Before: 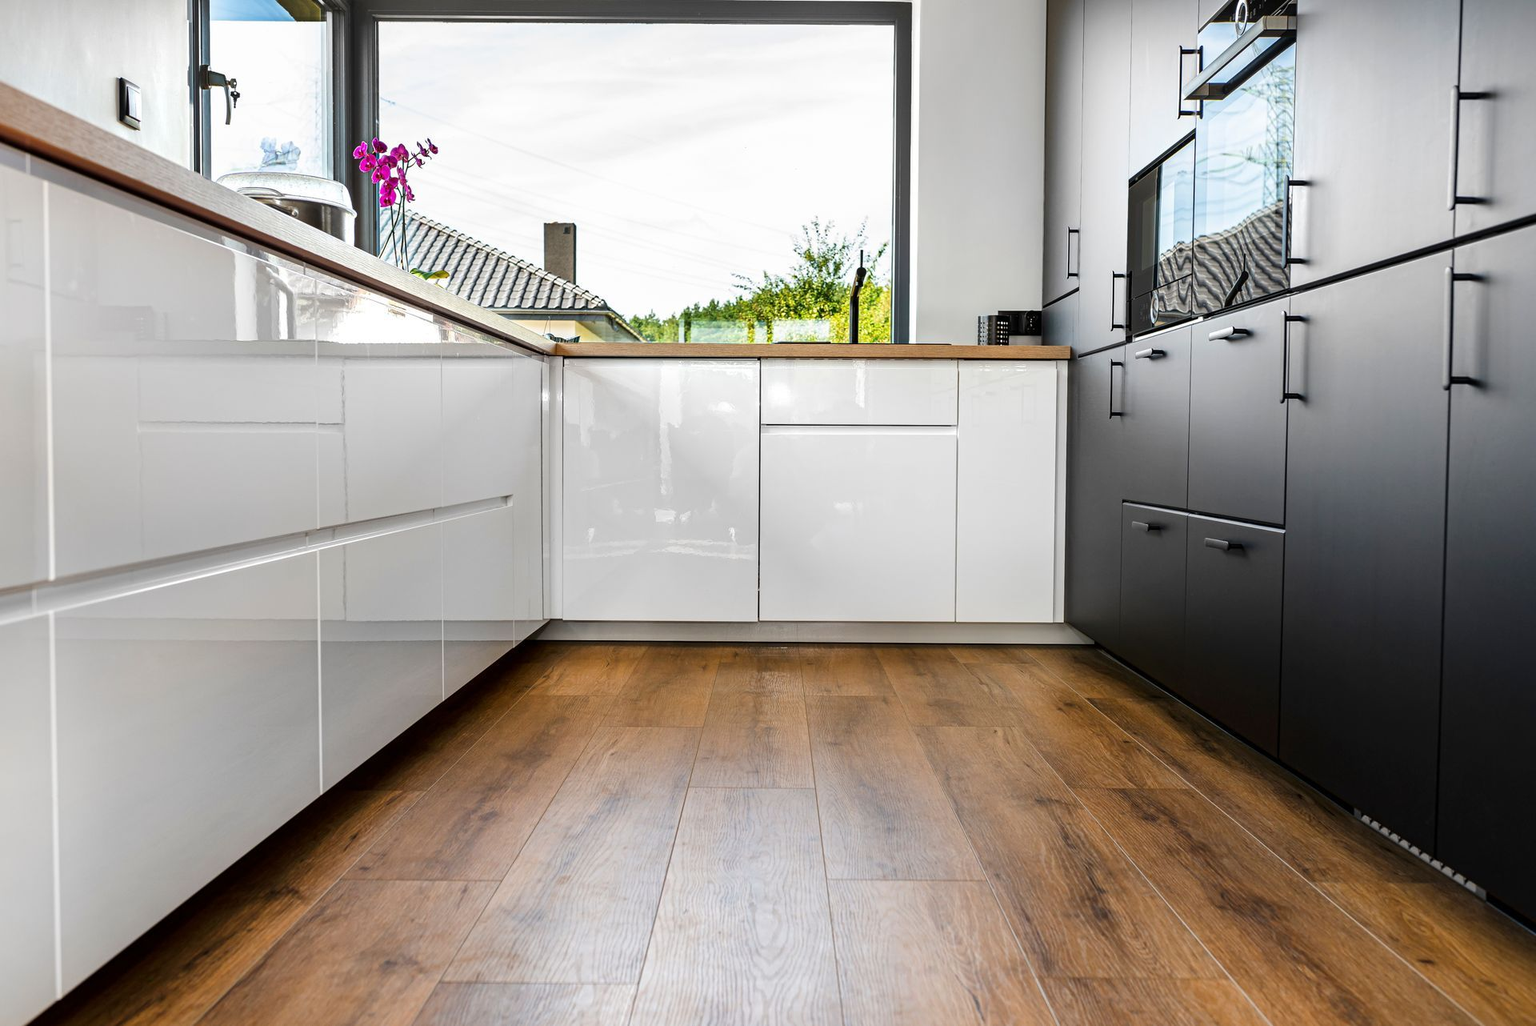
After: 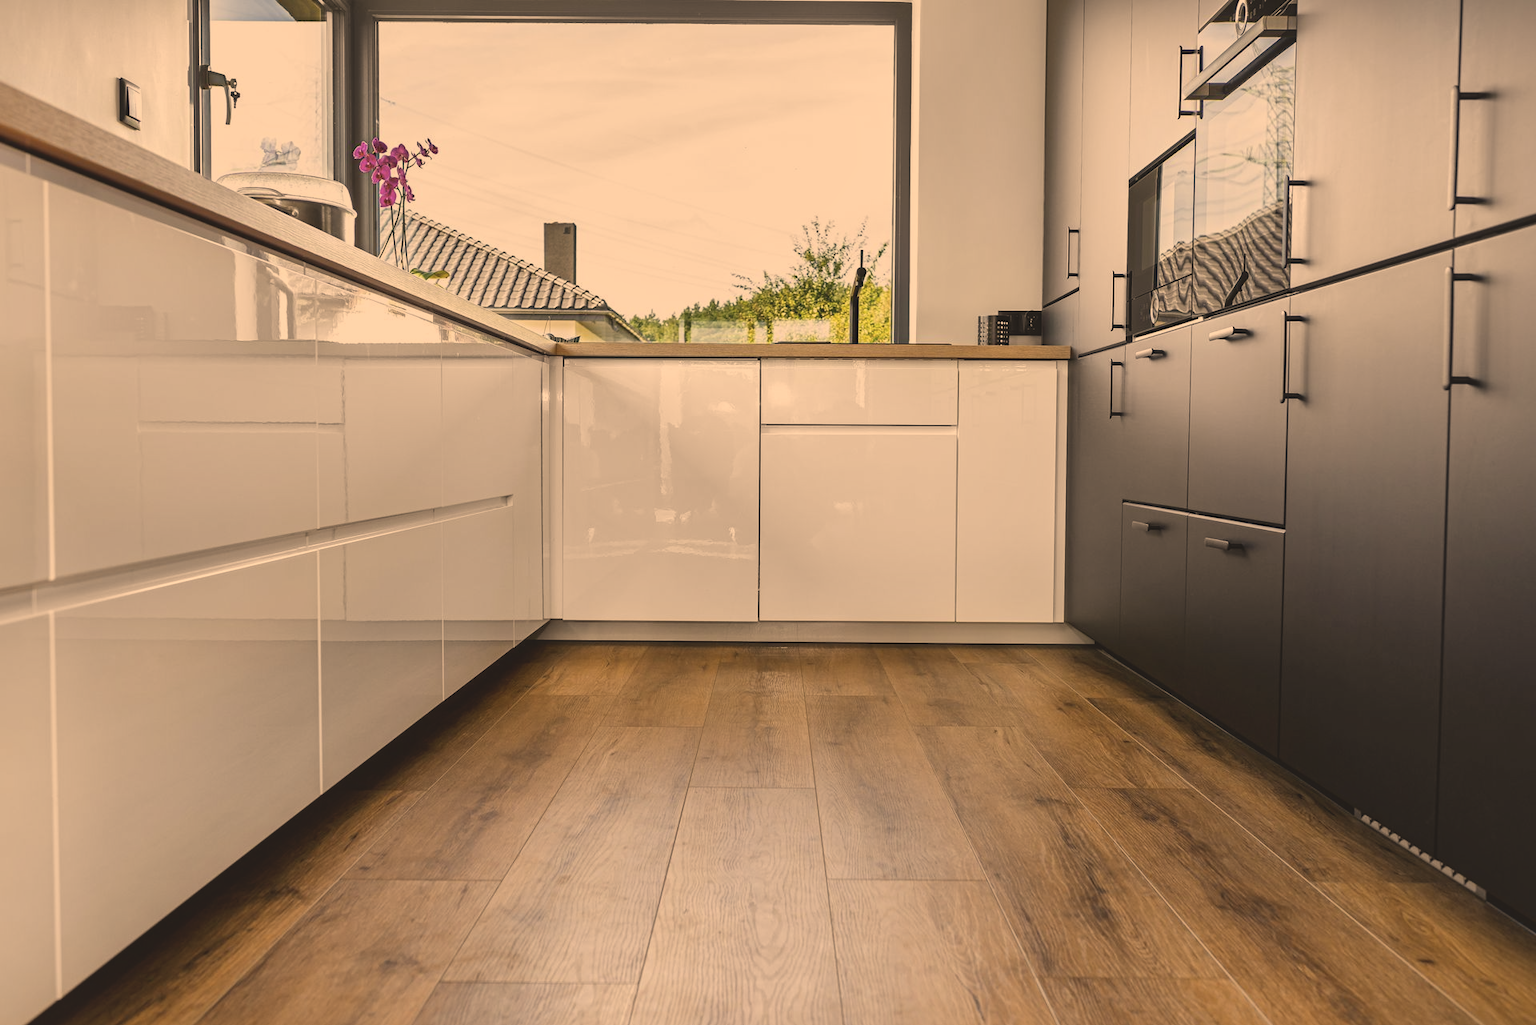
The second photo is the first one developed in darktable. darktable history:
color correction: highlights a* 14.86, highlights b* 31.59
tone equalizer: on, module defaults
local contrast: mode bilateral grid, contrast 20, coarseness 50, detail 119%, midtone range 0.2
contrast brightness saturation: contrast -0.256, saturation -0.448
